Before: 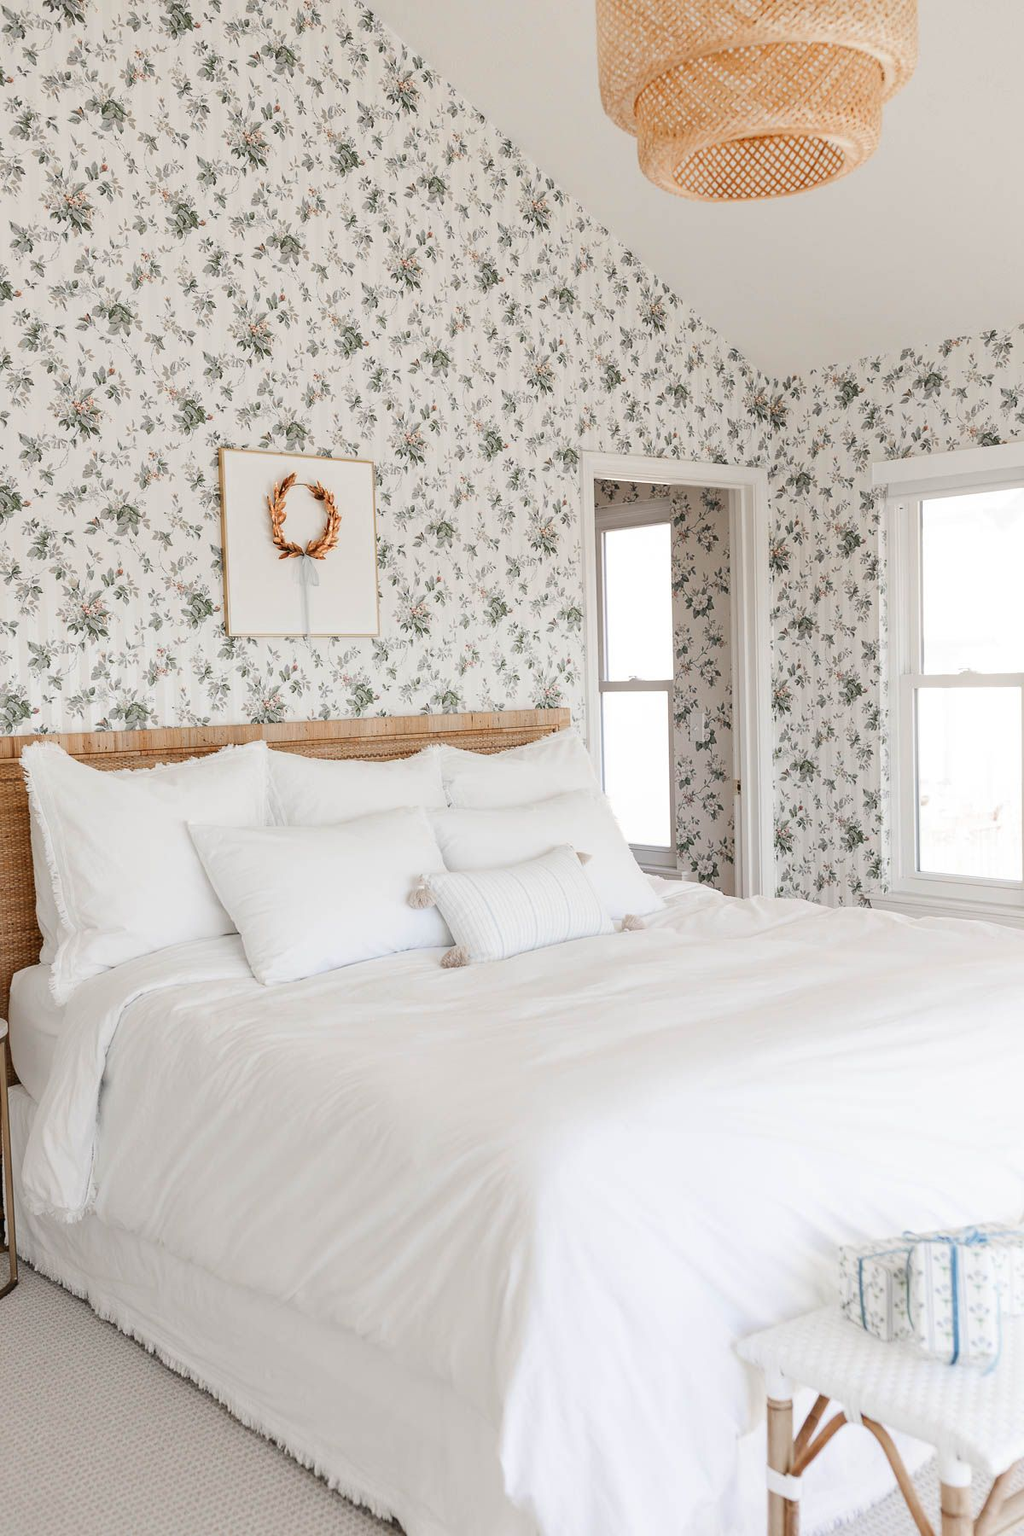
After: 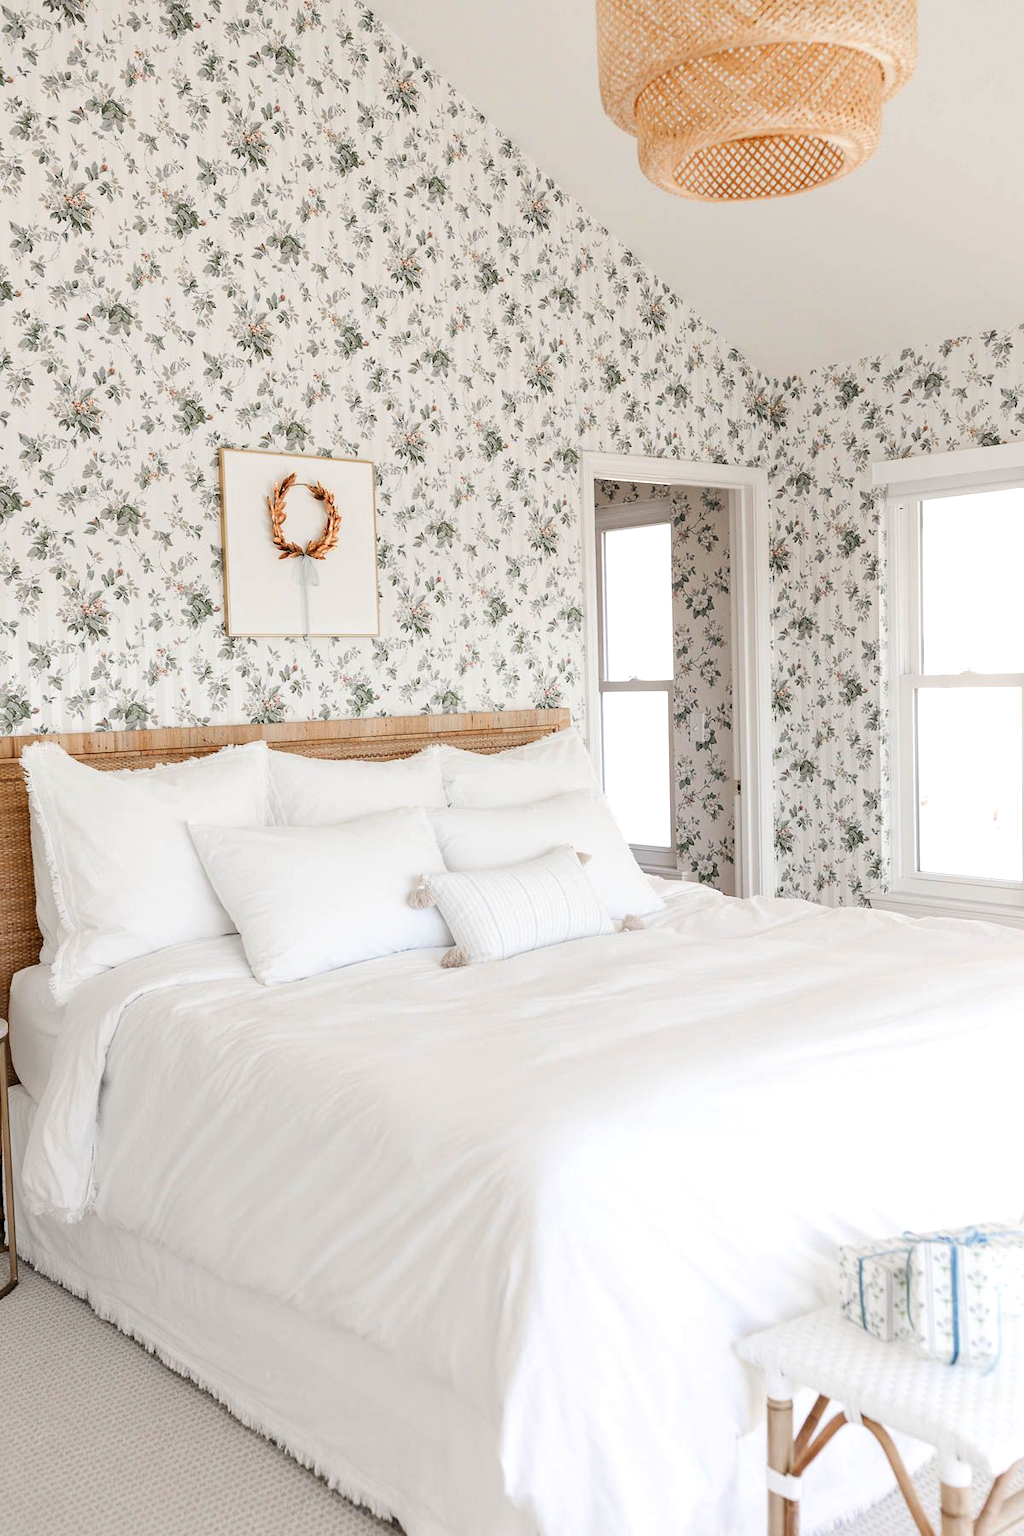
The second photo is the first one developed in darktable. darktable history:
exposure: black level correction 0.001, exposure 0.193 EV, compensate highlight preservation false
